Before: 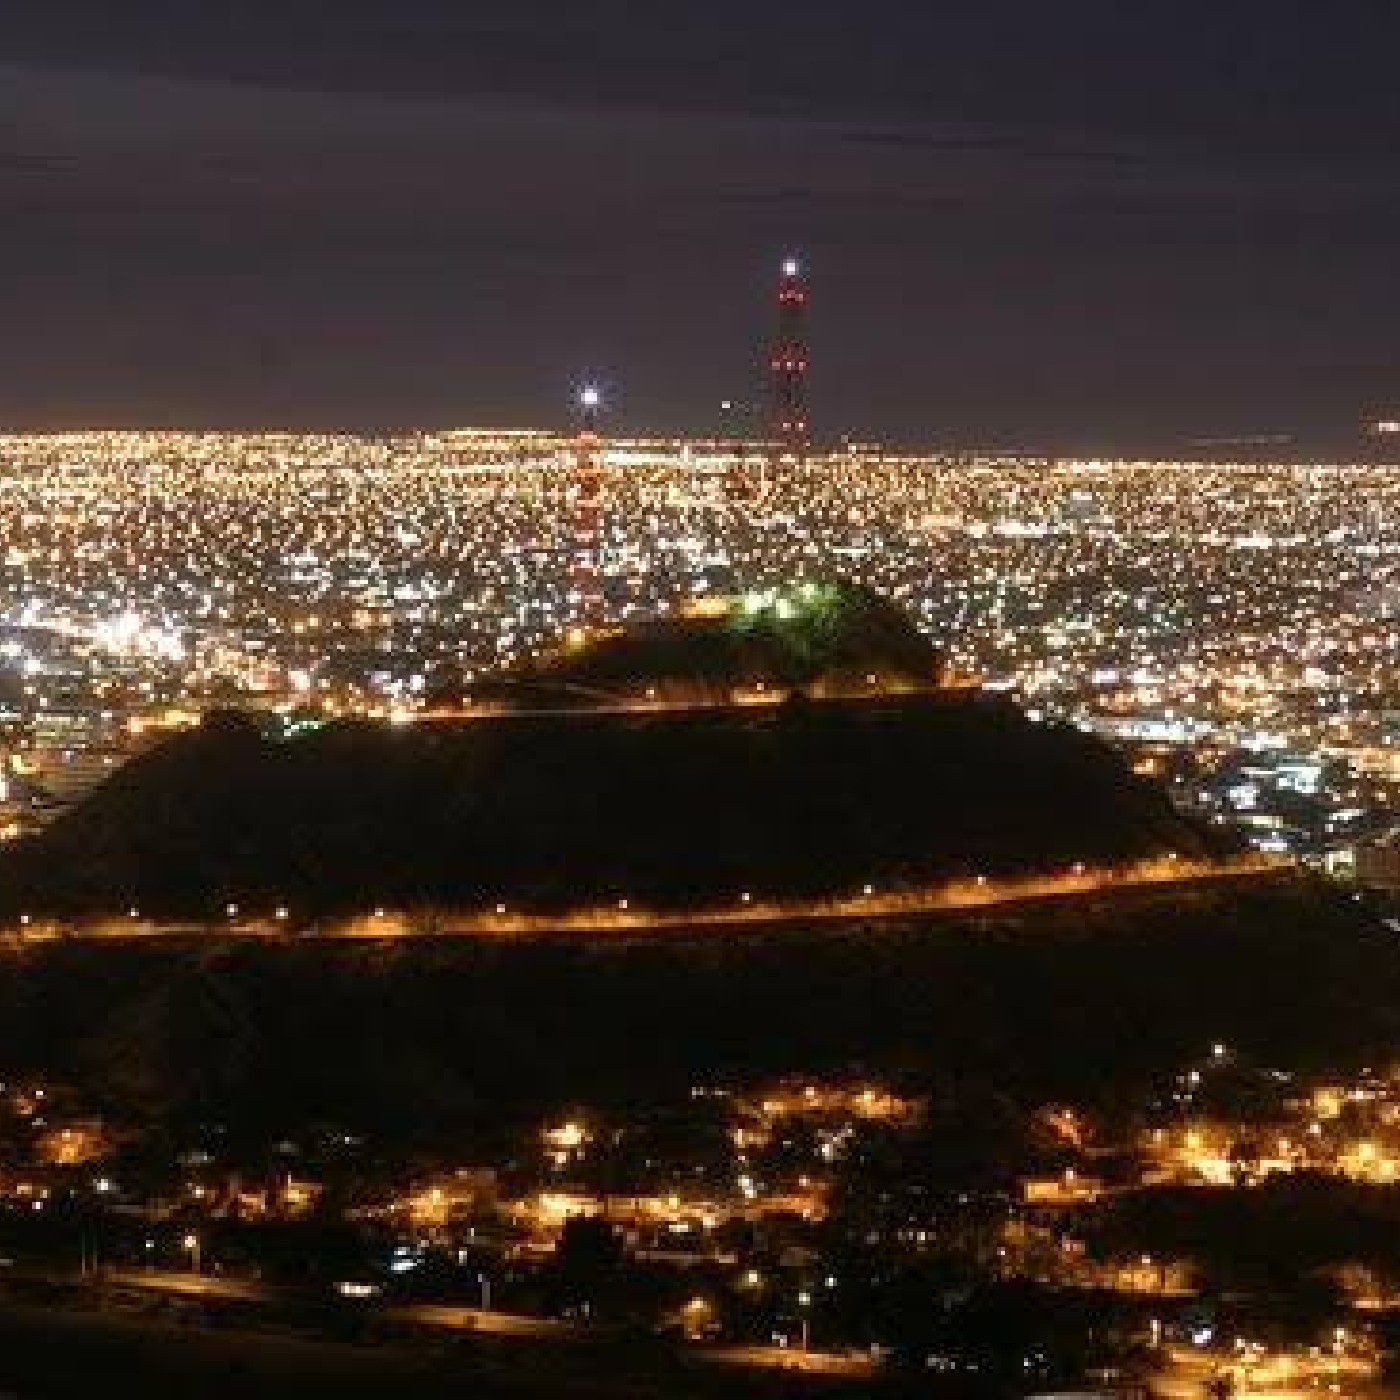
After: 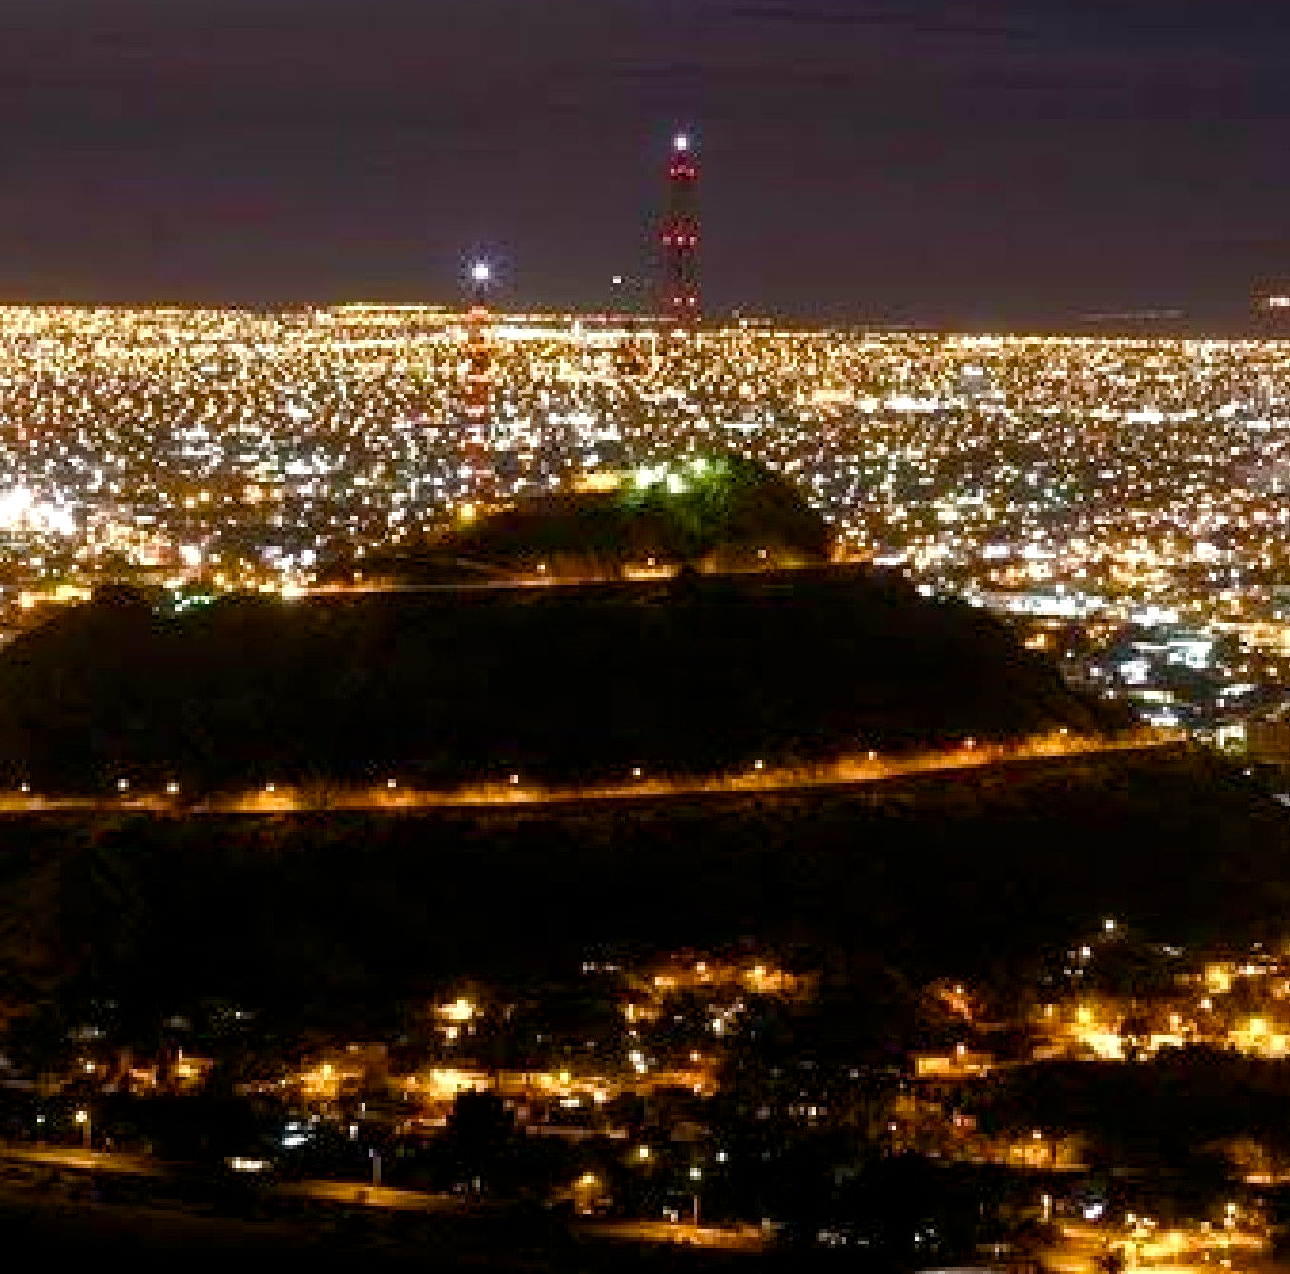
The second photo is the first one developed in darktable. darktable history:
crop and rotate: left 7.848%, top 8.932%
color balance rgb: global offset › luminance -0.264%, perceptual saturation grading › global saturation 0.792%, perceptual saturation grading › mid-tones 6.119%, perceptual saturation grading › shadows 71.593%, perceptual brilliance grading › highlights 10.126%, perceptual brilliance grading › shadows -4.712%
